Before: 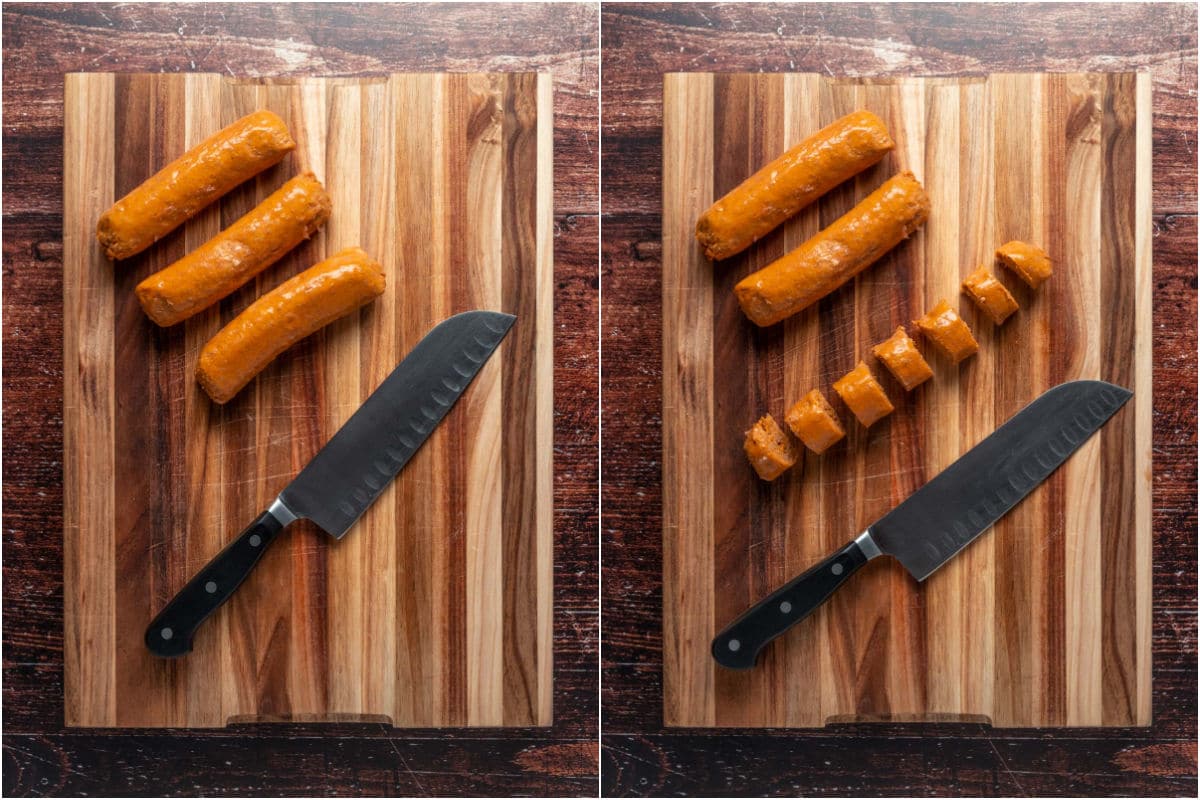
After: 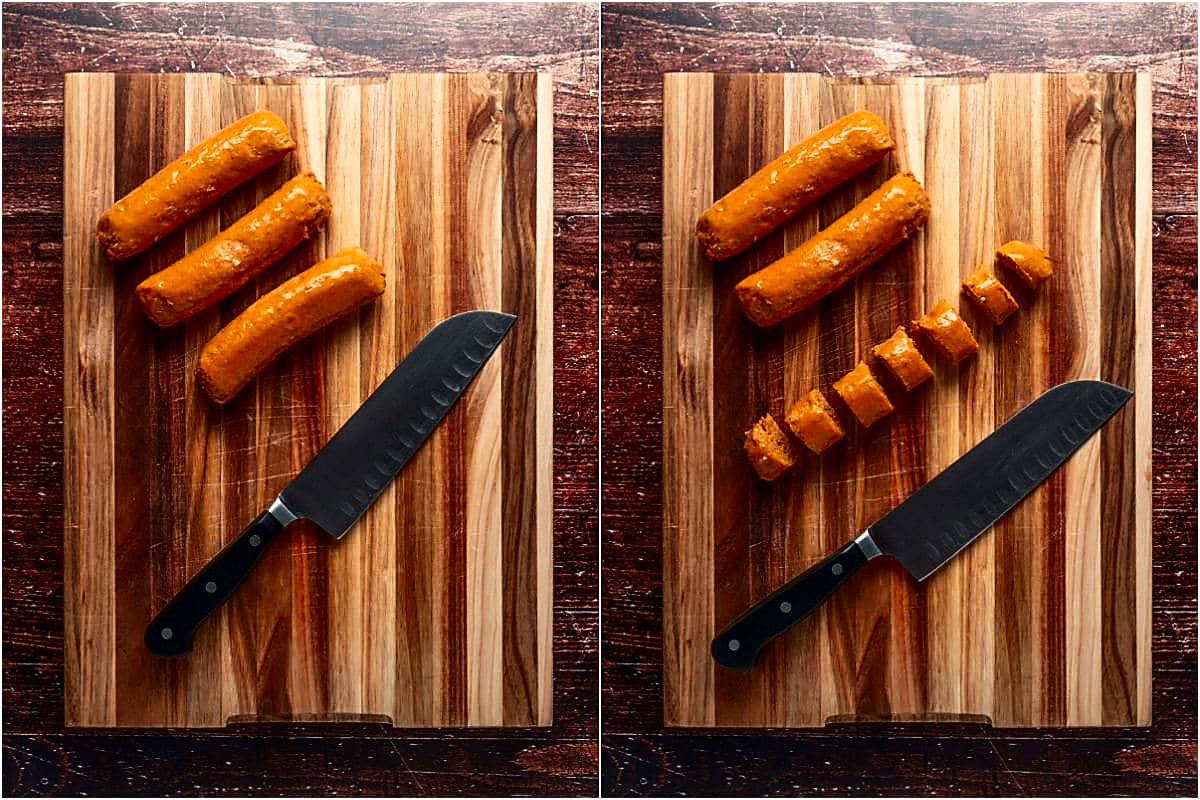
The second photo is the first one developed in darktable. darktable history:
sharpen: radius 1.373, amount 1.238, threshold 0.844
contrast brightness saturation: contrast 0.206, brightness -0.101, saturation 0.207
